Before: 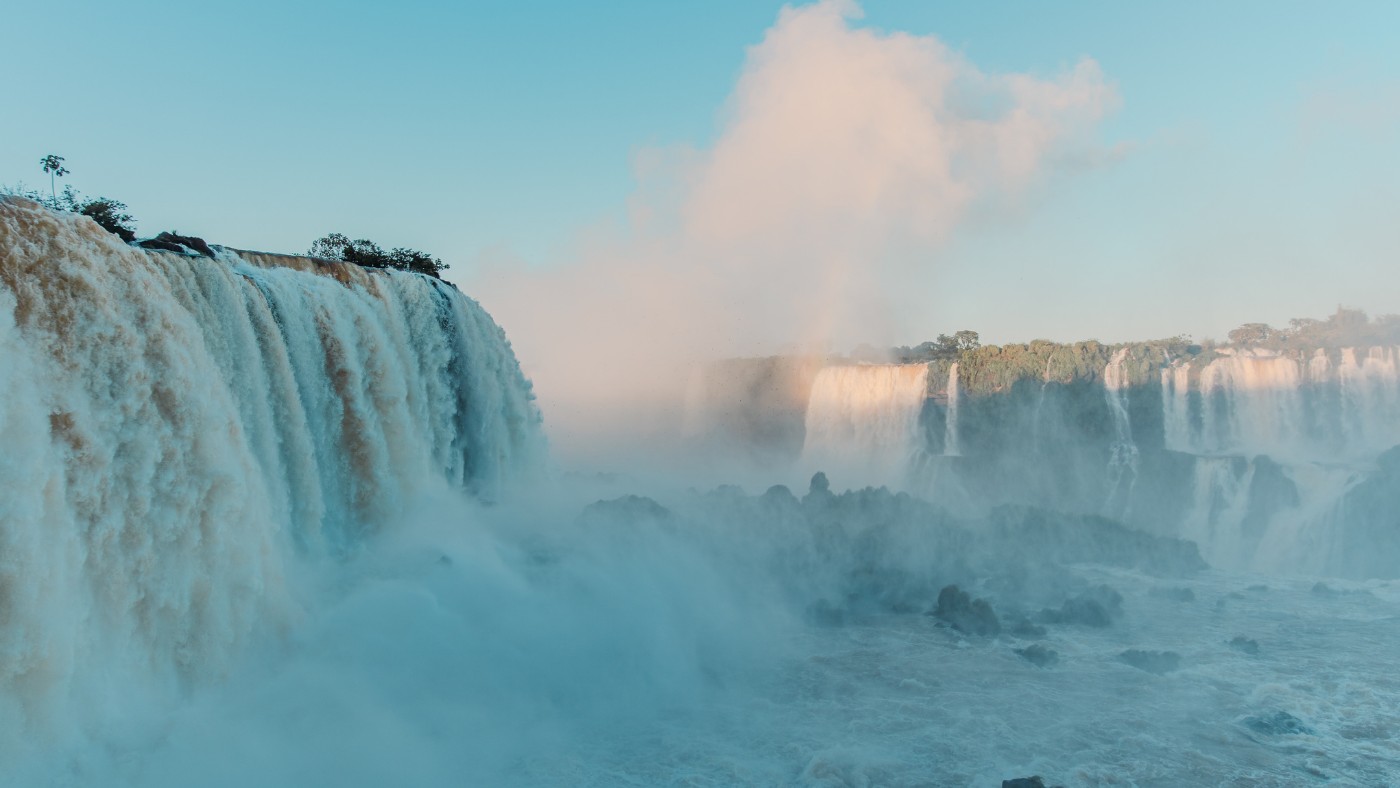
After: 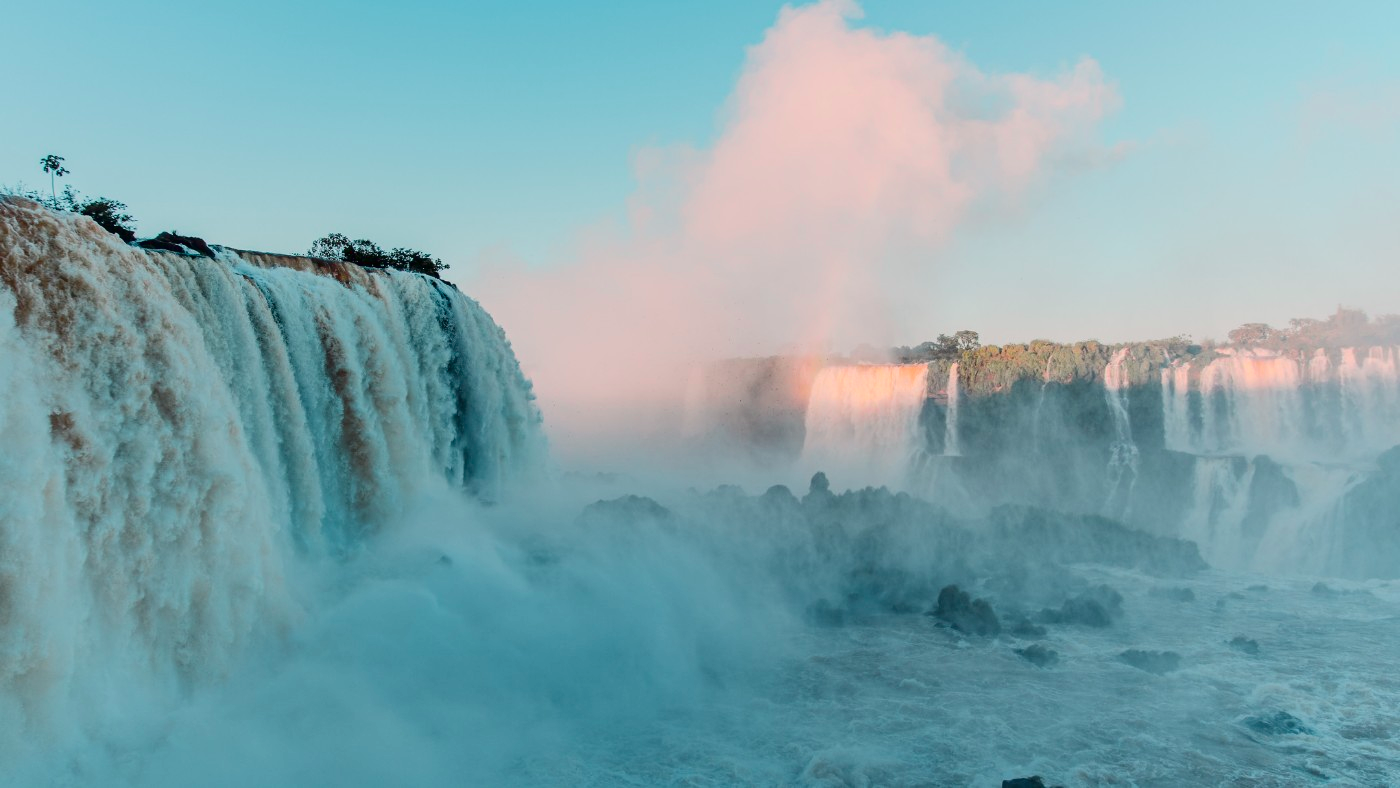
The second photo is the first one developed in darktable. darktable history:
tone curve: curves: ch0 [(0, 0) (0.106, 0.026) (0.275, 0.155) (0.392, 0.314) (0.513, 0.481) (0.657, 0.667) (1, 1)]; ch1 [(0, 0) (0.5, 0.511) (0.536, 0.579) (0.587, 0.69) (1, 1)]; ch2 [(0, 0) (0.5, 0.5) (0.55, 0.552) (0.625, 0.699) (1, 1)], color space Lab, independent channels, preserve colors none
